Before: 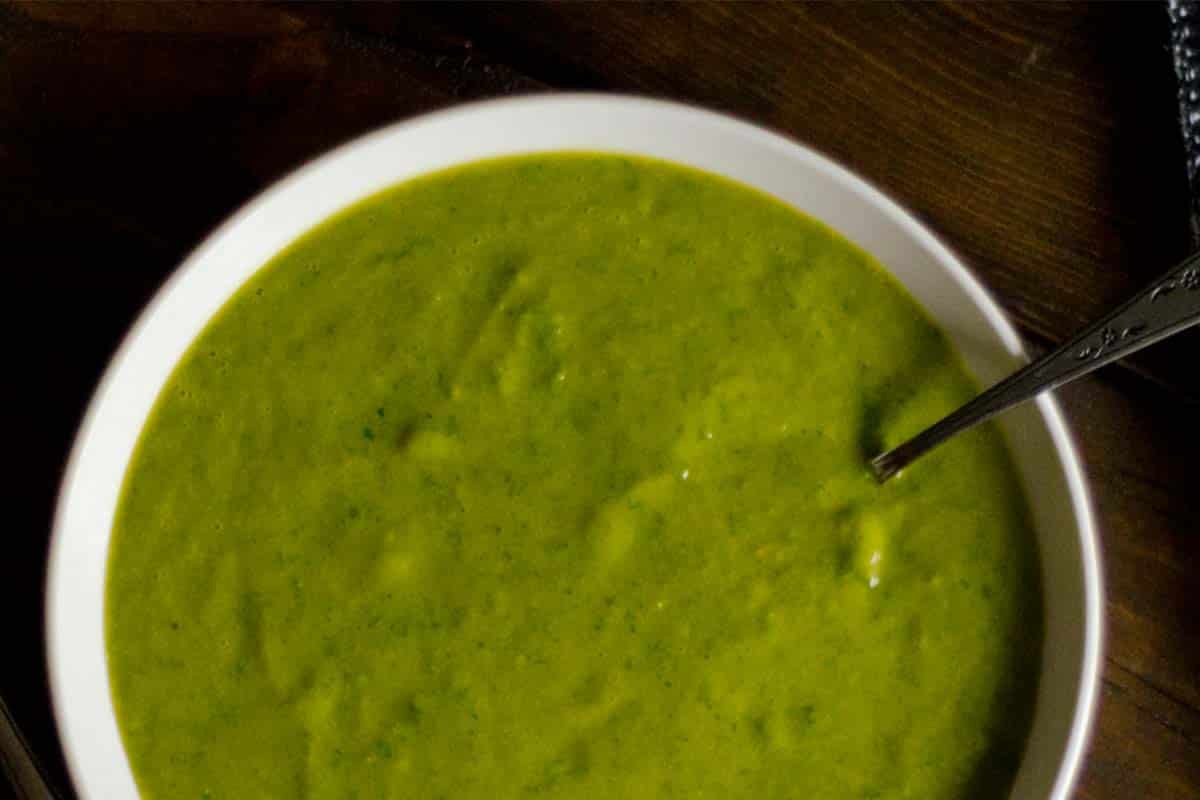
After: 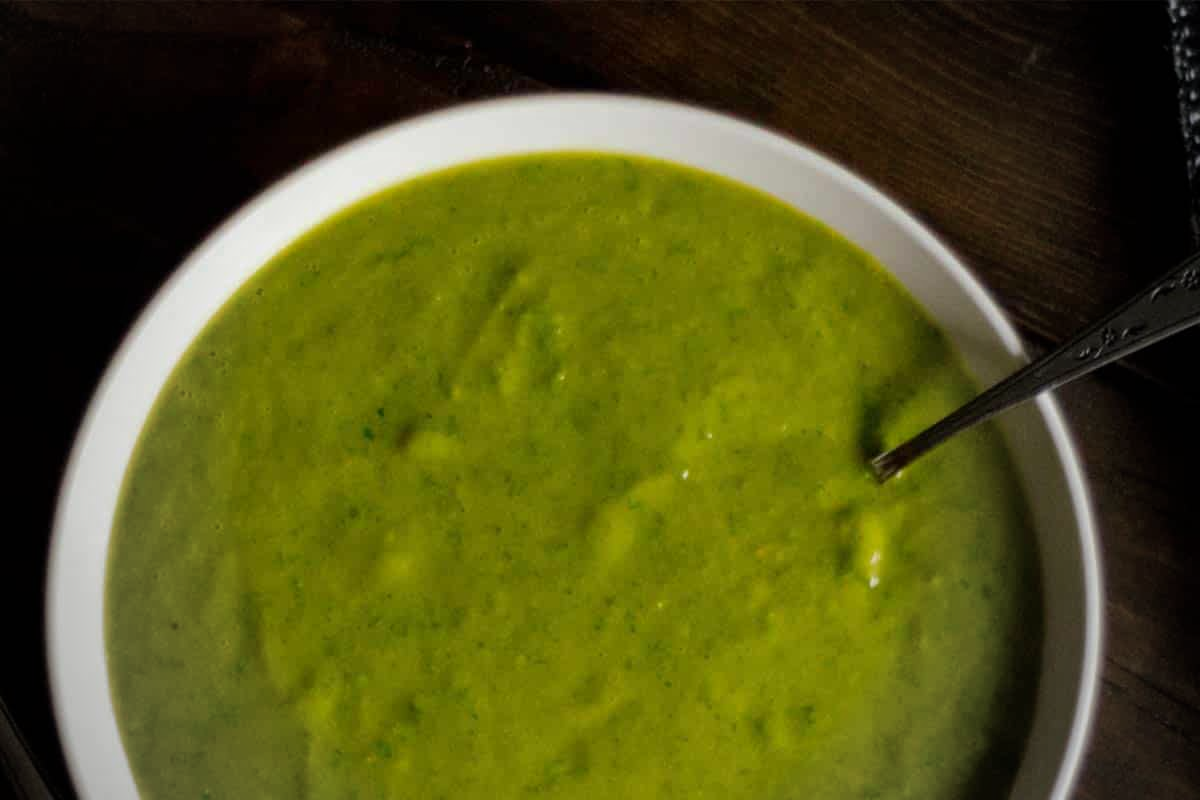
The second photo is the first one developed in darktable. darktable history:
tone equalizer: on, module defaults
vignetting: fall-off start 64.63%, center (-0.034, 0.148), width/height ratio 0.881
